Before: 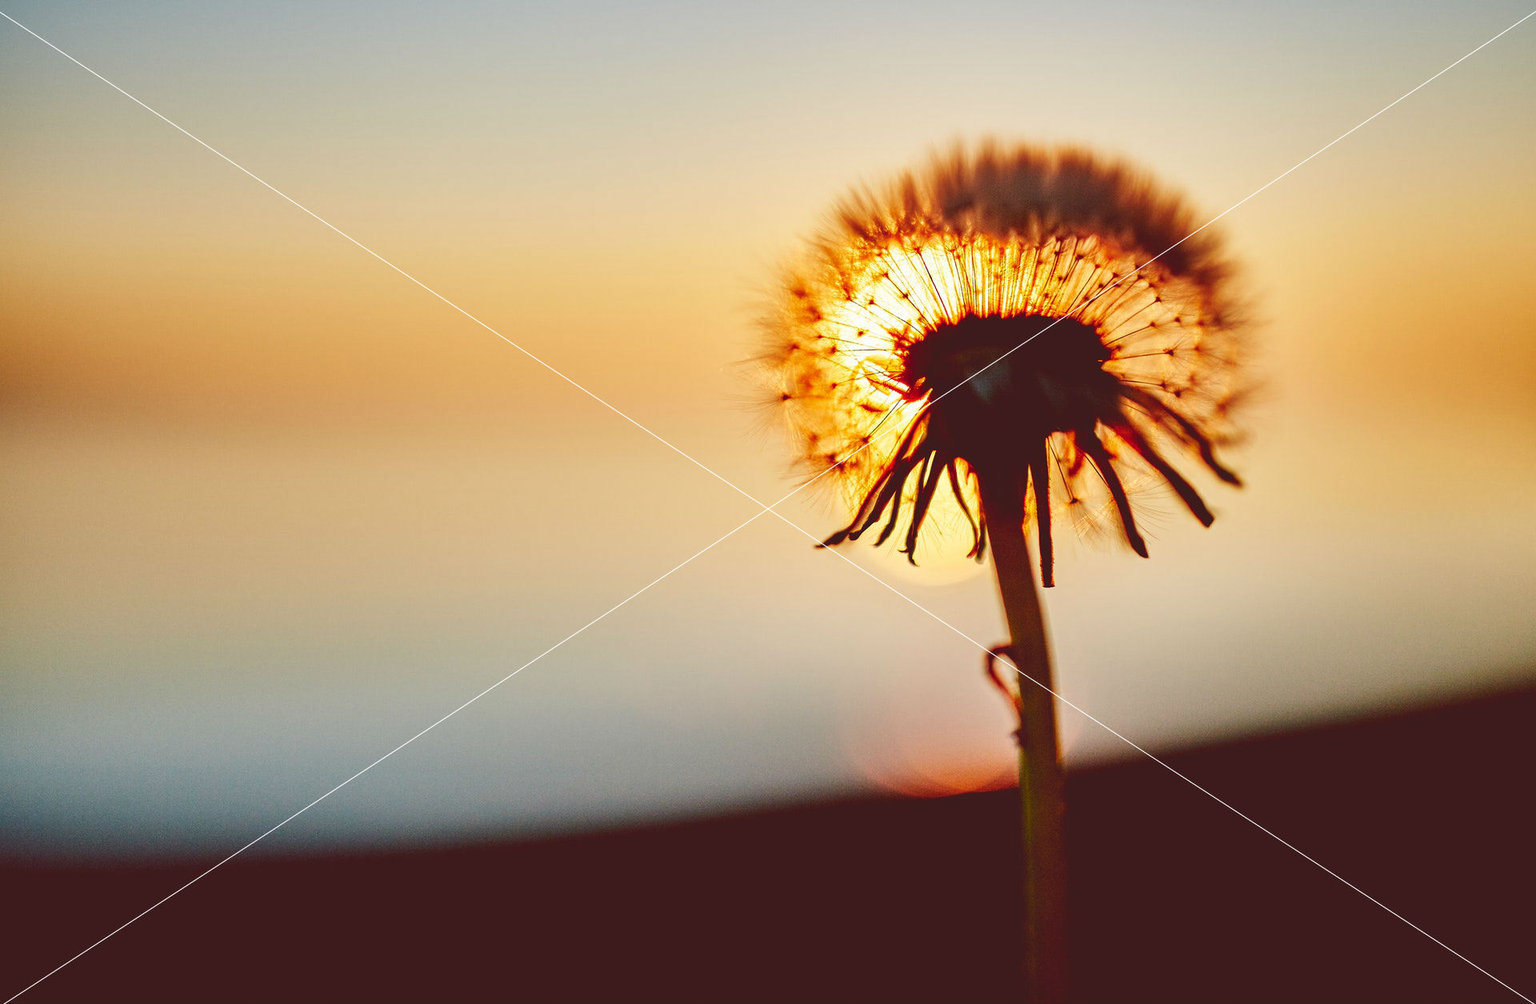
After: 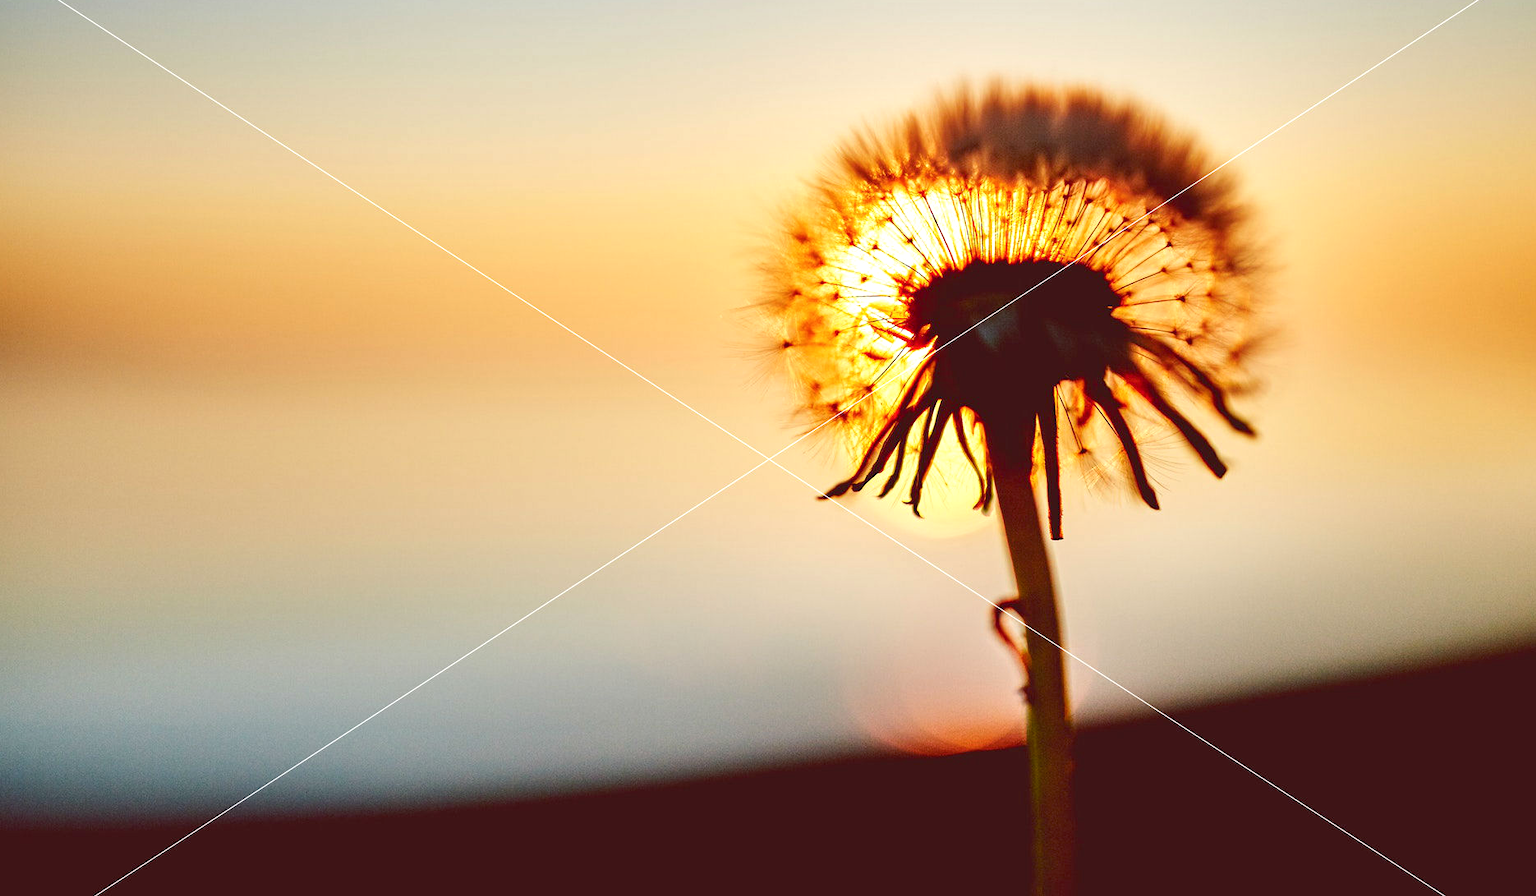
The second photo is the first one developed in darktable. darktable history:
color balance rgb: shadows lift › luminance -4.875%, shadows lift › chroma 1.058%, shadows lift › hue 219.07°, linear chroma grading › global chroma 14.553%, perceptual saturation grading › global saturation -3.928%, global vibrance -24.407%
exposure: black level correction 0.005, exposure 0.276 EV, compensate exposure bias true, compensate highlight preservation false
levels: black 0.026%
crop: left 1.27%, top 6.161%, right 1.309%, bottom 6.858%
